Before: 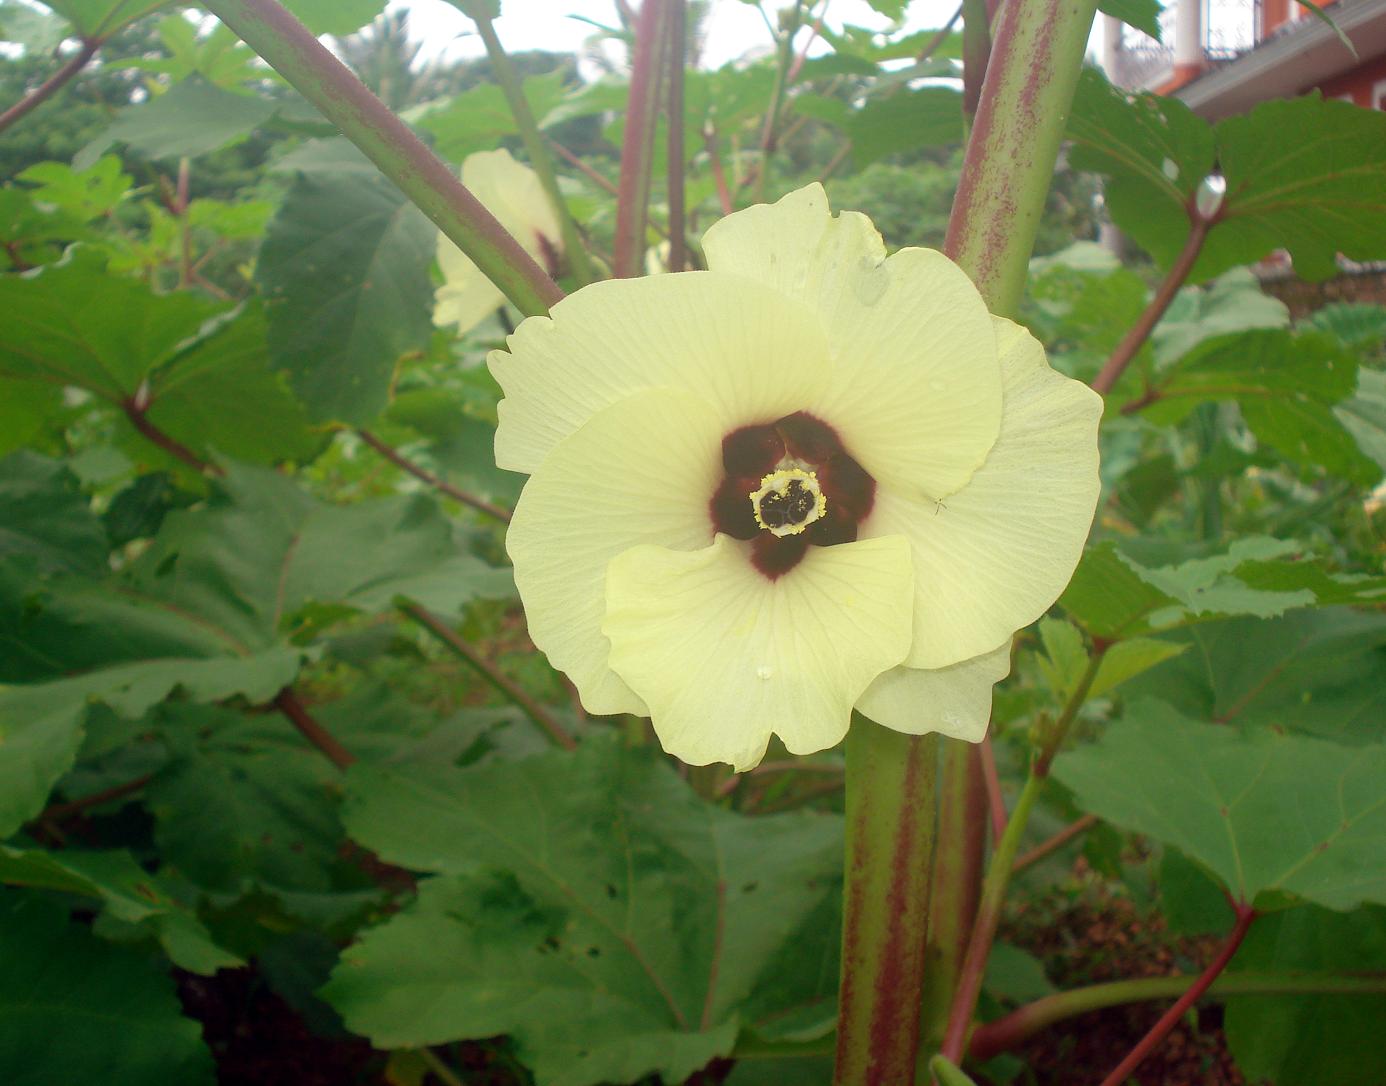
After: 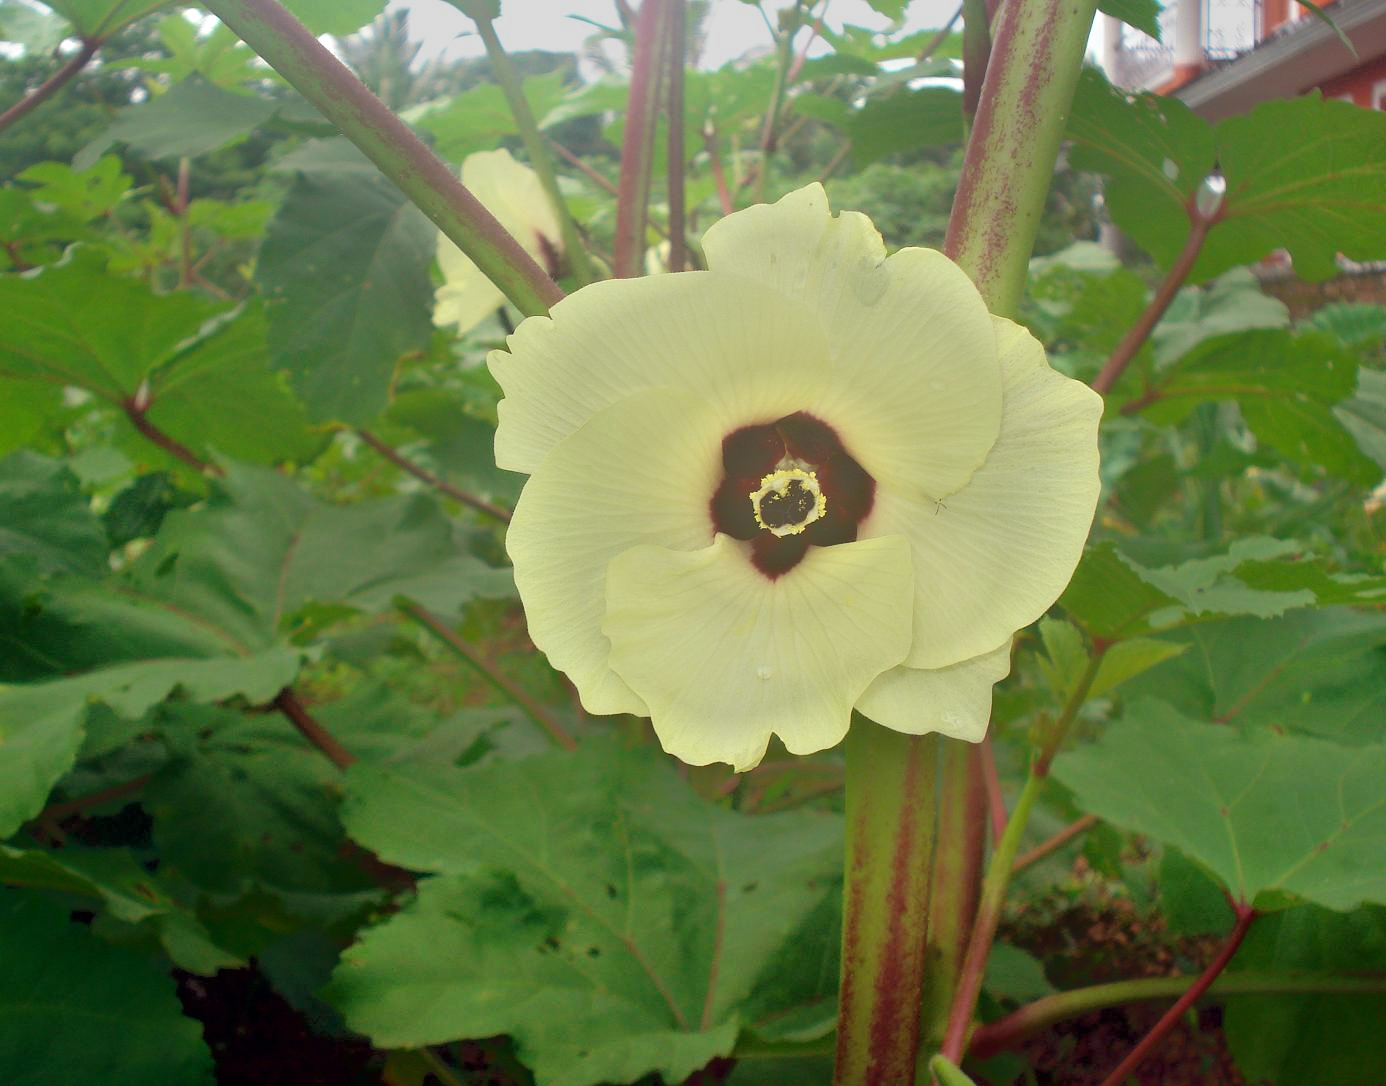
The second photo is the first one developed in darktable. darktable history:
tone equalizer: -7 EV -0.616 EV, -6 EV 0.969 EV, -5 EV -0.429 EV, -4 EV 0.454 EV, -3 EV 0.426 EV, -2 EV 0.16 EV, -1 EV -0.167 EV, +0 EV -0.419 EV
